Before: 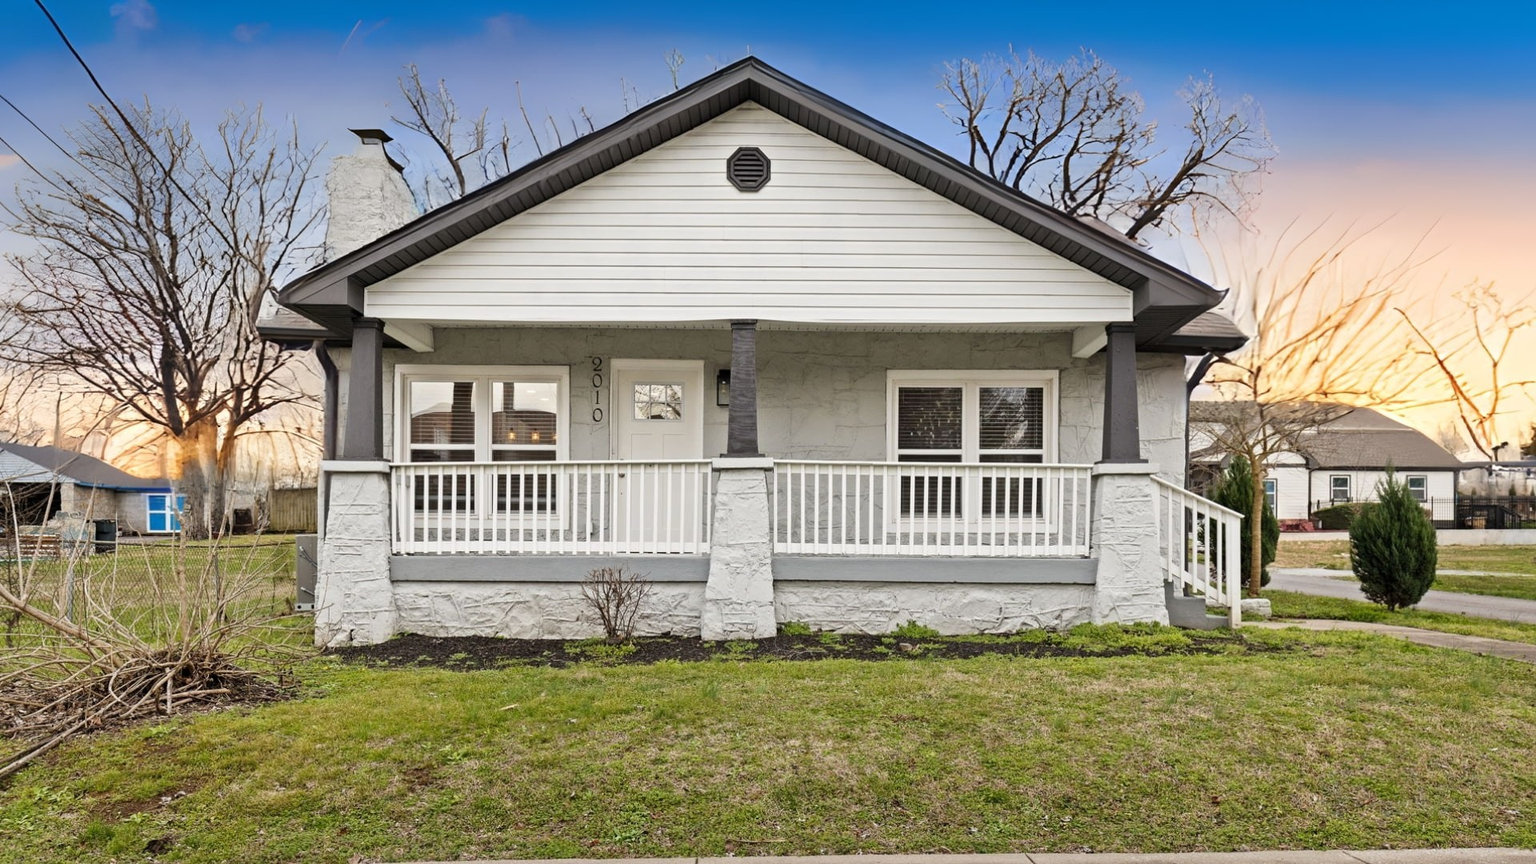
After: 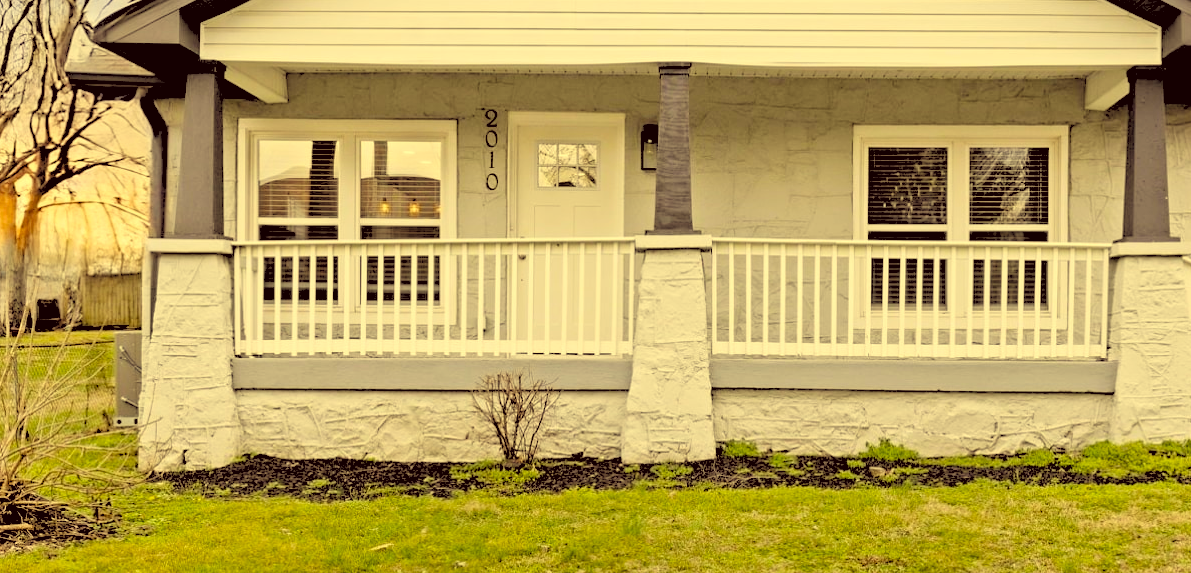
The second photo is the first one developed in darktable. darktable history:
crop: left 13.312%, top 31.28%, right 24.627%, bottom 15.582%
rgb levels: levels [[0.027, 0.429, 0.996], [0, 0.5, 1], [0, 0.5, 1]]
color correction: highlights a* -0.482, highlights b* 40, shadows a* 9.8, shadows b* -0.161
